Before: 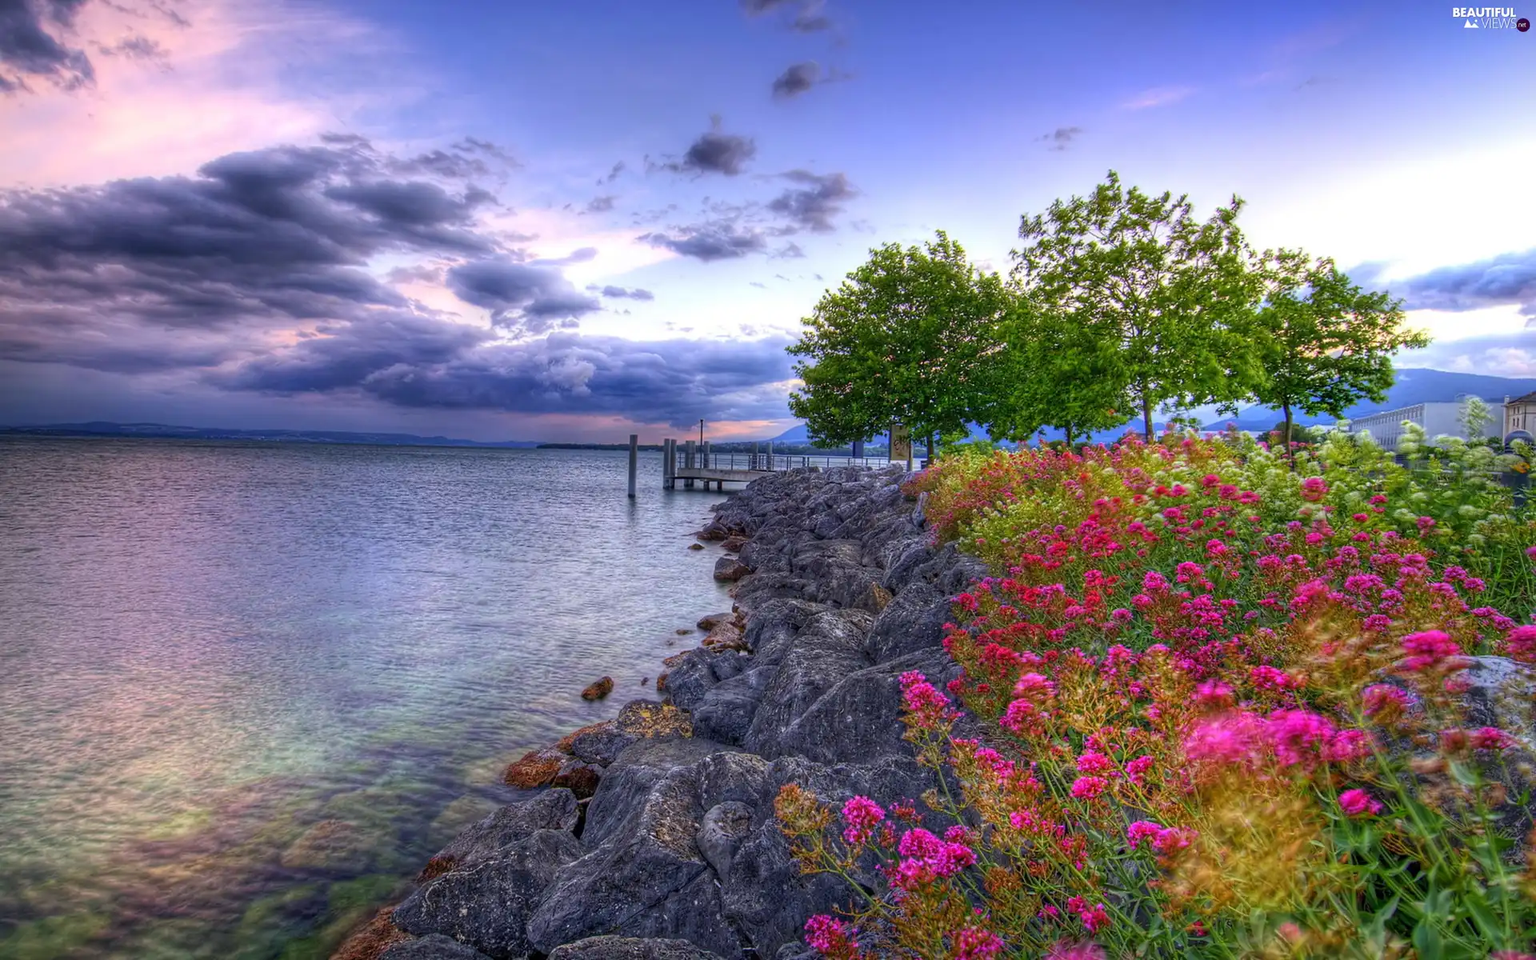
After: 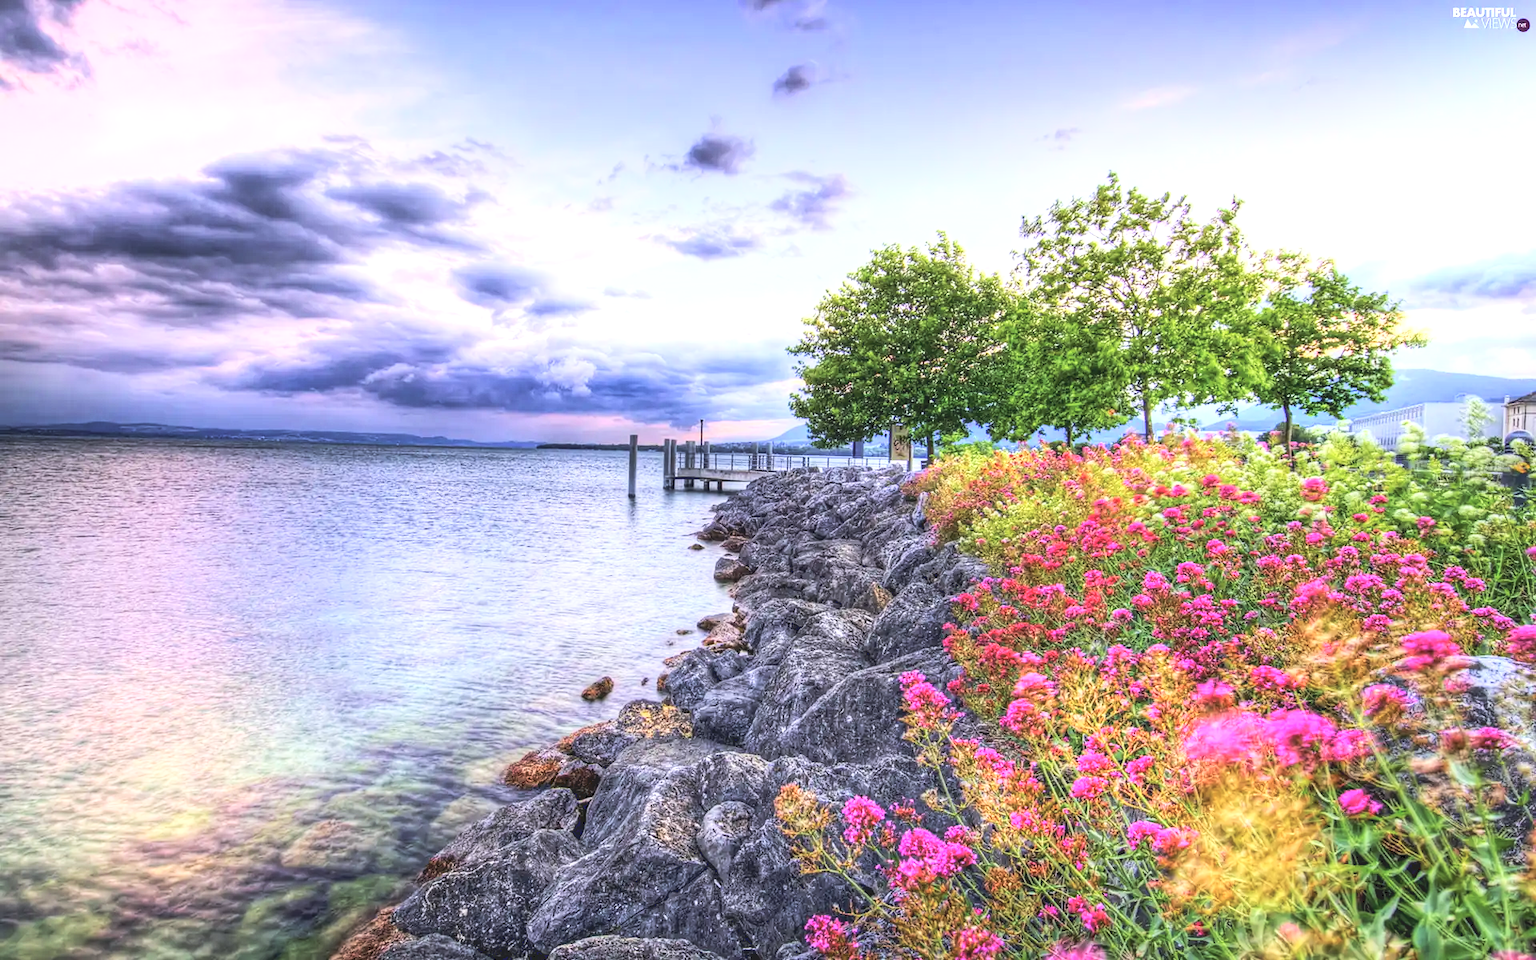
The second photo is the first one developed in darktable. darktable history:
base curve: curves: ch0 [(0, 0.003) (0.001, 0.002) (0.006, 0.004) (0.02, 0.022) (0.048, 0.086) (0.094, 0.234) (0.162, 0.431) (0.258, 0.629) (0.385, 0.8) (0.548, 0.918) (0.751, 0.988) (1, 1)]
local contrast: on, module defaults
tone curve: curves: ch0 [(0, 0) (0.003, 0.144) (0.011, 0.149) (0.025, 0.159) (0.044, 0.183) (0.069, 0.207) (0.1, 0.236) (0.136, 0.269) (0.177, 0.303) (0.224, 0.339) (0.277, 0.38) (0.335, 0.428) (0.399, 0.478) (0.468, 0.539) (0.543, 0.604) (0.623, 0.679) (0.709, 0.755) (0.801, 0.836) (0.898, 0.918) (1, 1)], preserve colors none
